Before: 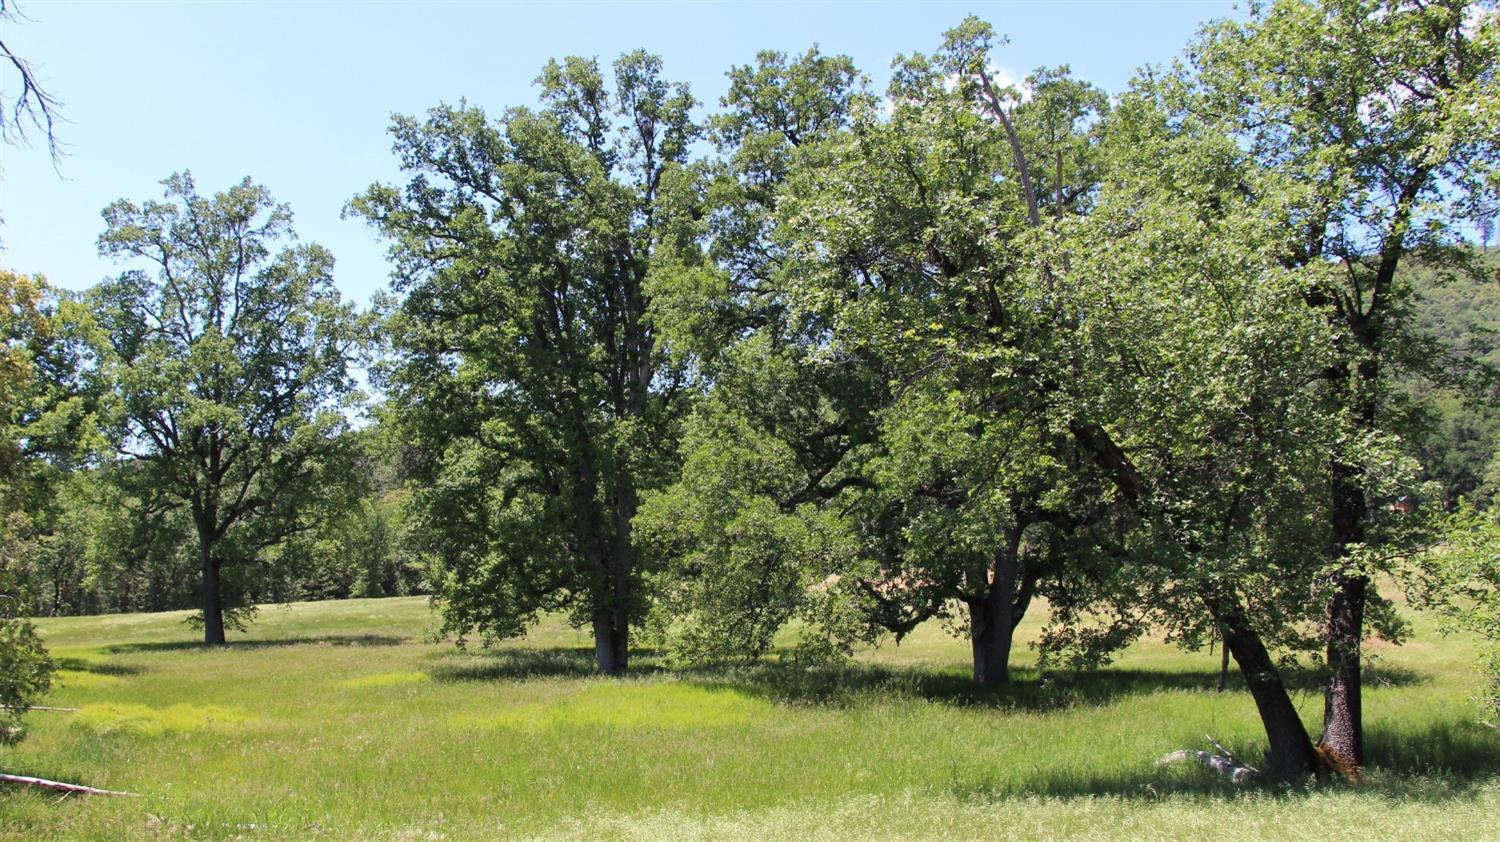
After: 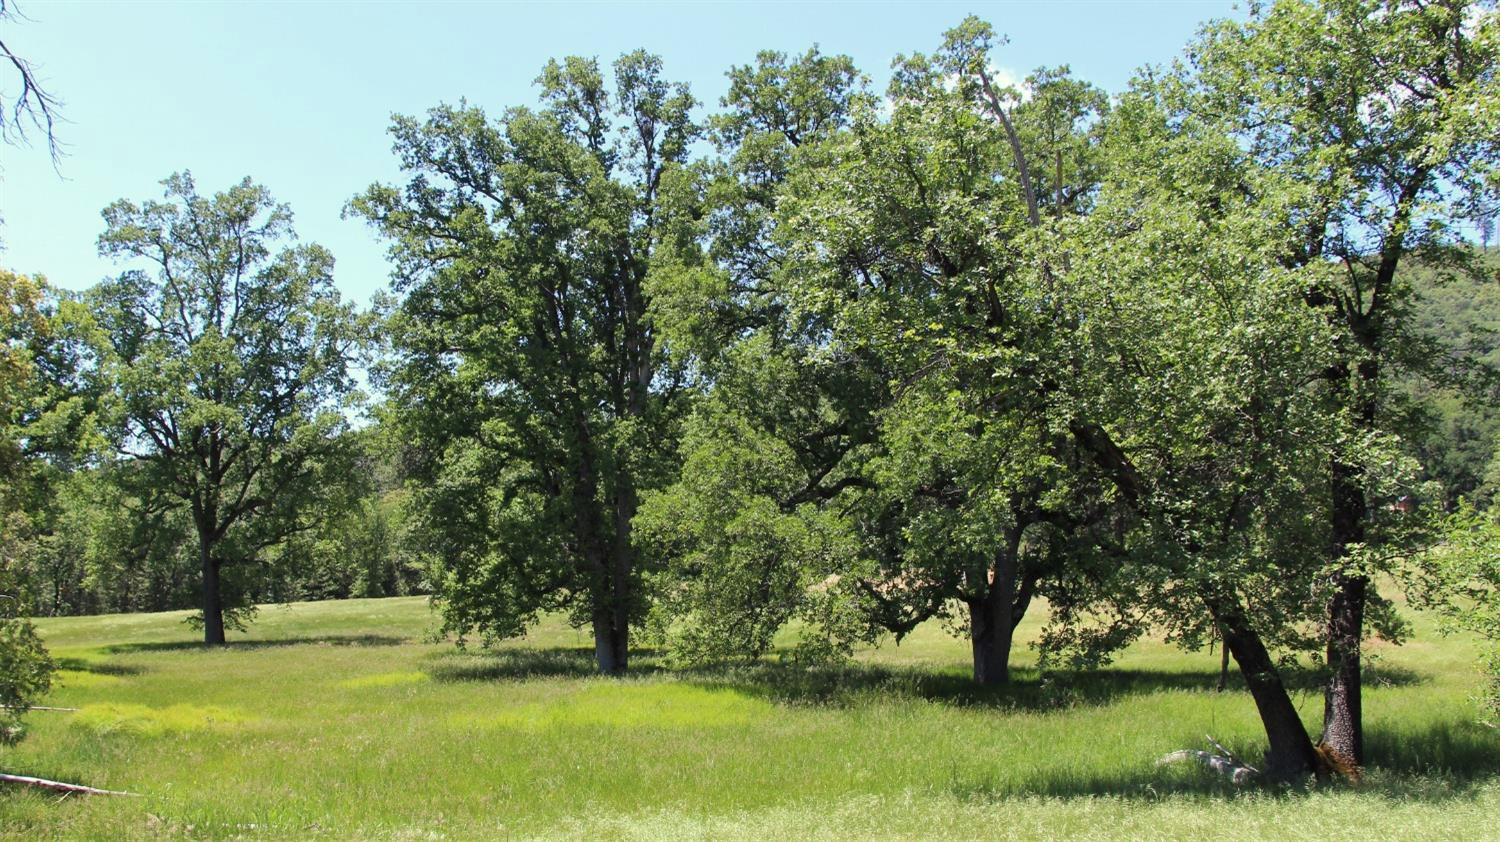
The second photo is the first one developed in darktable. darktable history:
bloom: size 3%, threshold 100%, strength 0%
color correction: highlights a* -4.73, highlights b* 5.06, saturation 0.97
